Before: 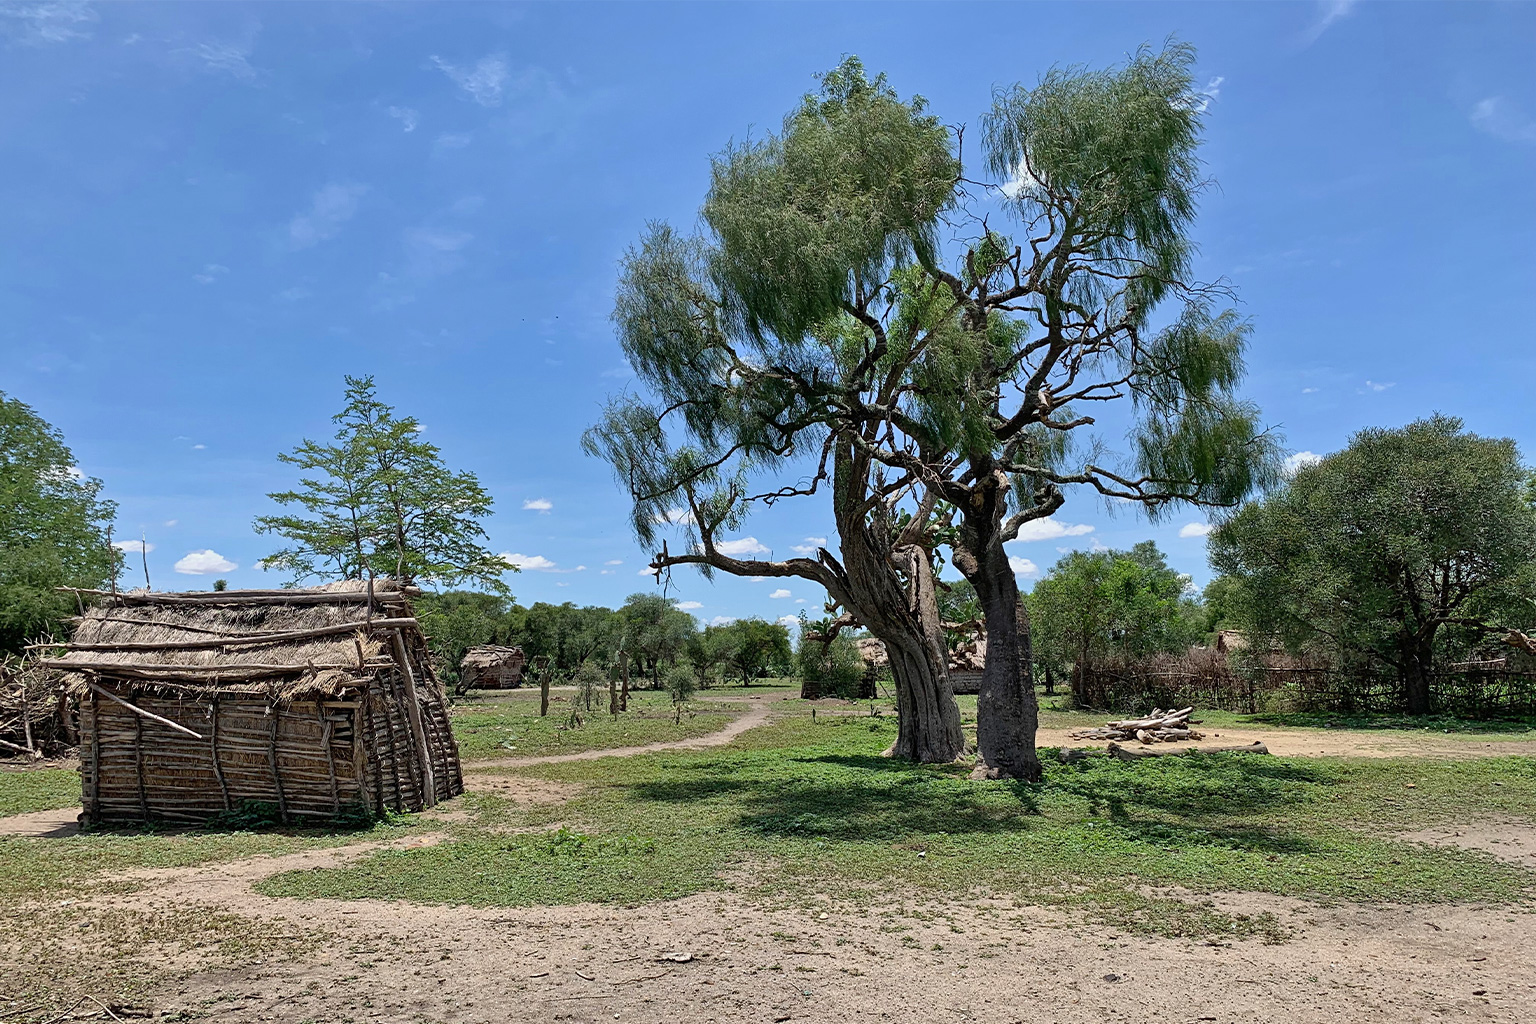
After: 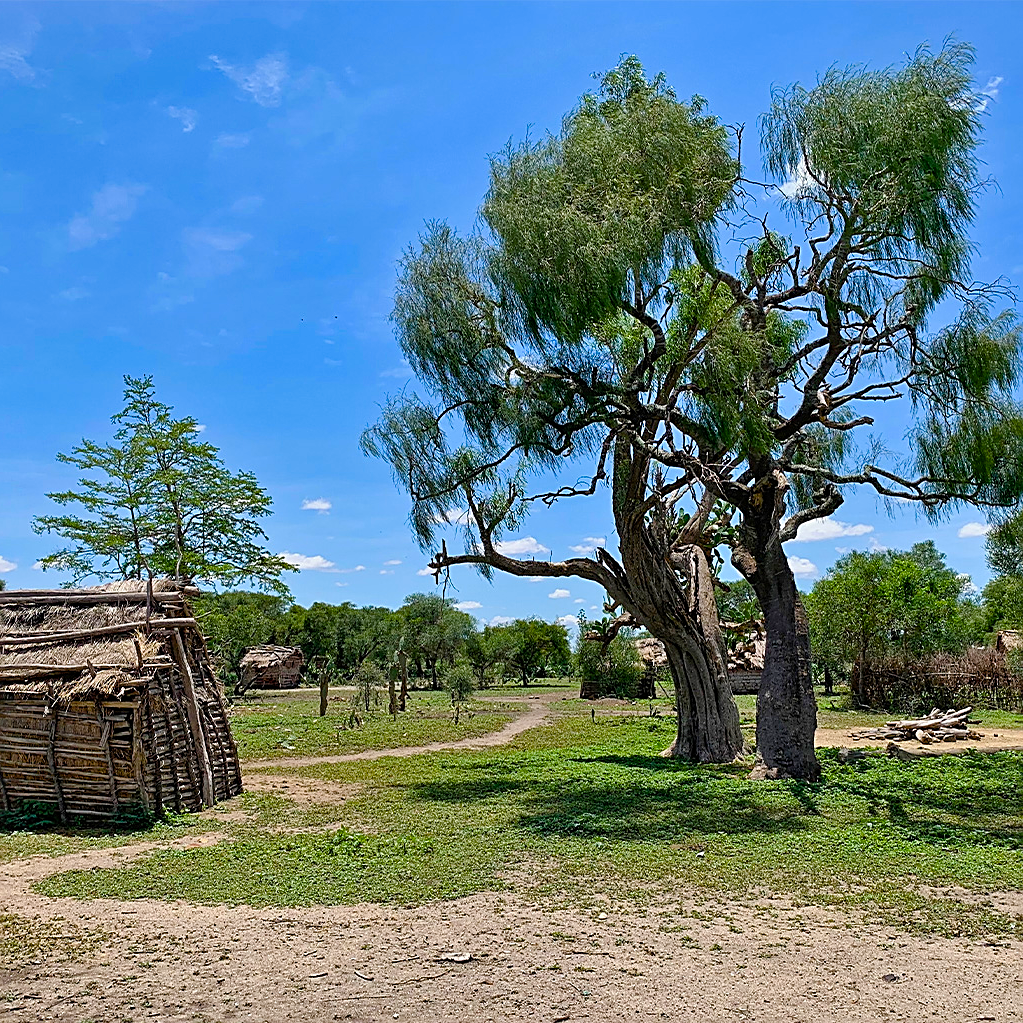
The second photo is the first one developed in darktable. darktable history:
crop and rotate: left 14.405%, right 18.929%
sharpen: on, module defaults
color balance rgb: highlights gain › chroma 0.175%, highlights gain › hue 330.29°, linear chroma grading › shadows 10.707%, linear chroma grading › highlights 10.664%, linear chroma grading › global chroma 15.178%, linear chroma grading › mid-tones 14.985%, perceptual saturation grading › global saturation 13.767%, perceptual saturation grading › highlights -25.23%, perceptual saturation grading › shadows 29.808%
